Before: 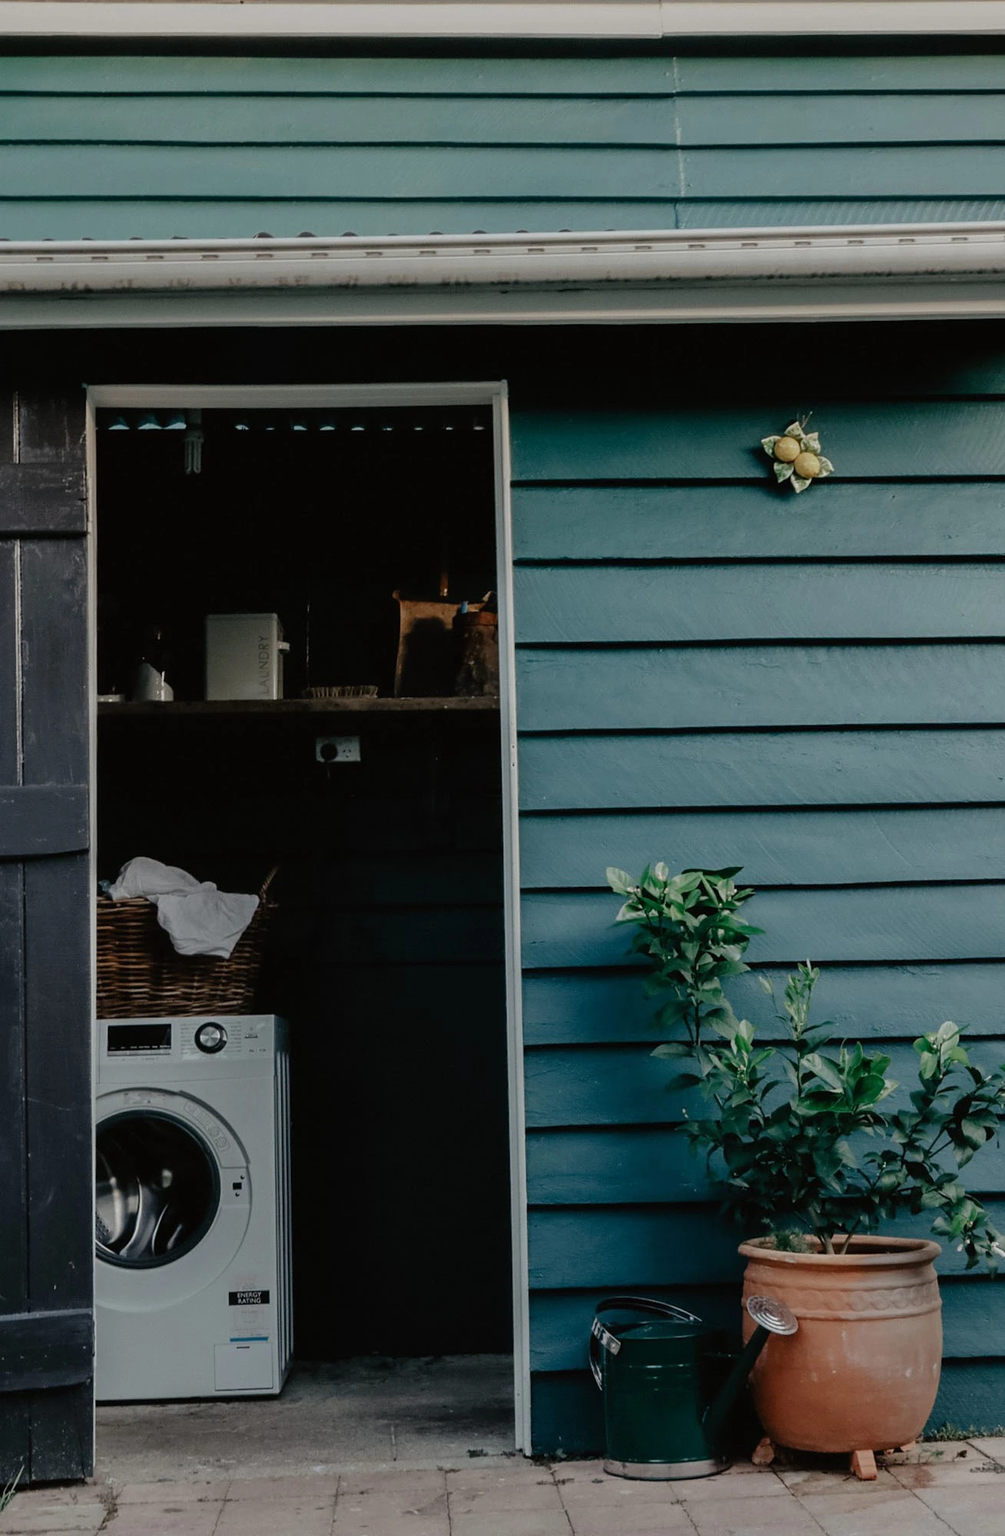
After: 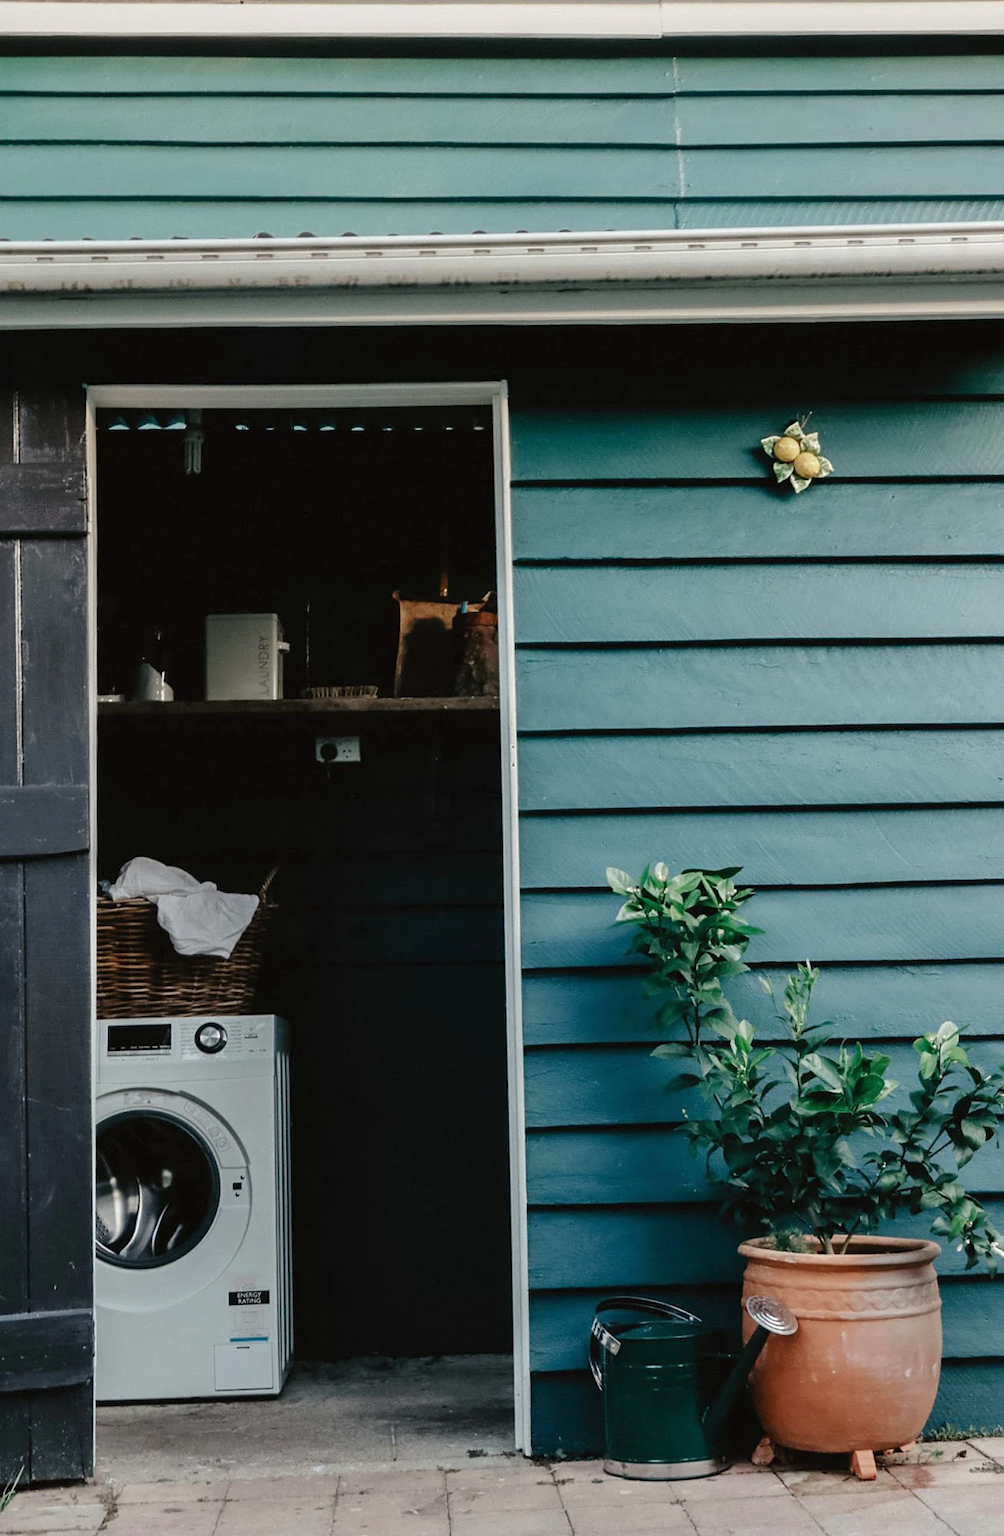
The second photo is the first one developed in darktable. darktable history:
exposure: black level correction 0, exposure 0.701 EV, compensate highlight preservation false
